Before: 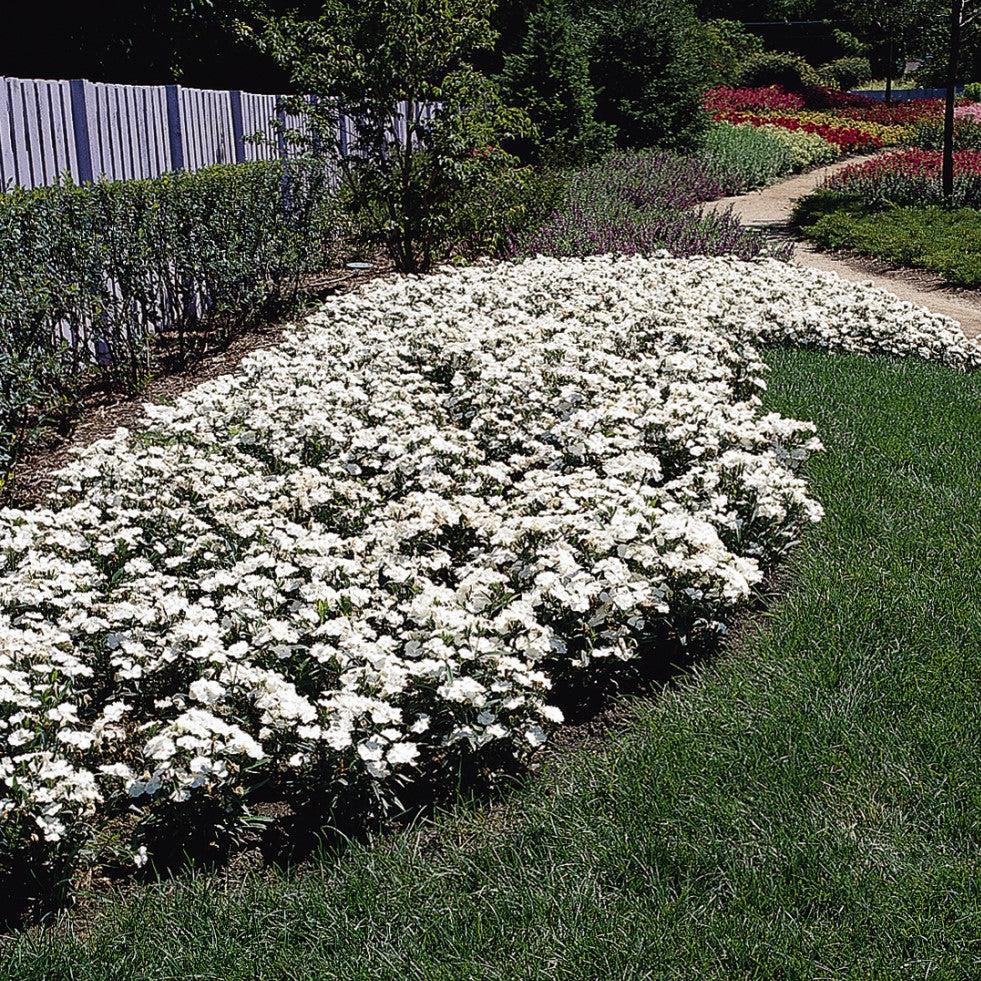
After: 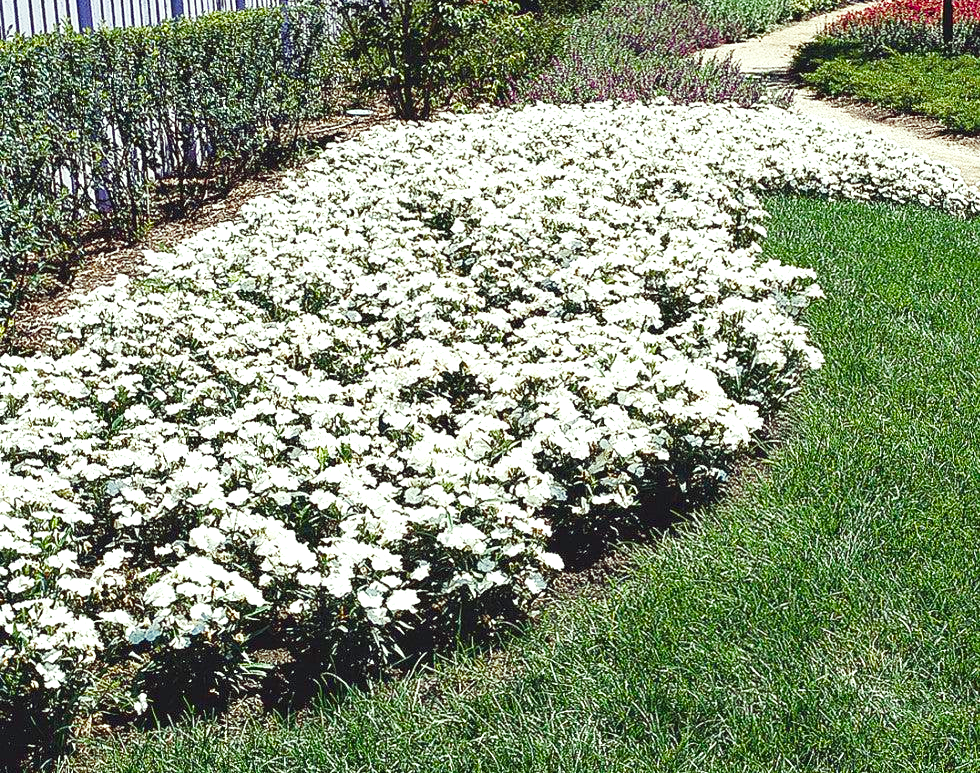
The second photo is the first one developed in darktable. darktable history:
color balance rgb: highlights gain › luminance 15.201%, highlights gain › chroma 7.127%, highlights gain › hue 124.76°, global offset › luminance 0.22%, global offset › hue 172.27°, perceptual saturation grading › global saturation 20%, perceptual saturation grading › highlights -49.802%, perceptual saturation grading › shadows 24.595%, global vibrance 20%
exposure: exposure 0.66 EV, compensate exposure bias true, compensate highlight preservation false
crop and rotate: top 15.771%, bottom 5.393%
base curve: curves: ch0 [(0, 0) (0.204, 0.334) (0.55, 0.733) (1, 1)], preserve colors none
